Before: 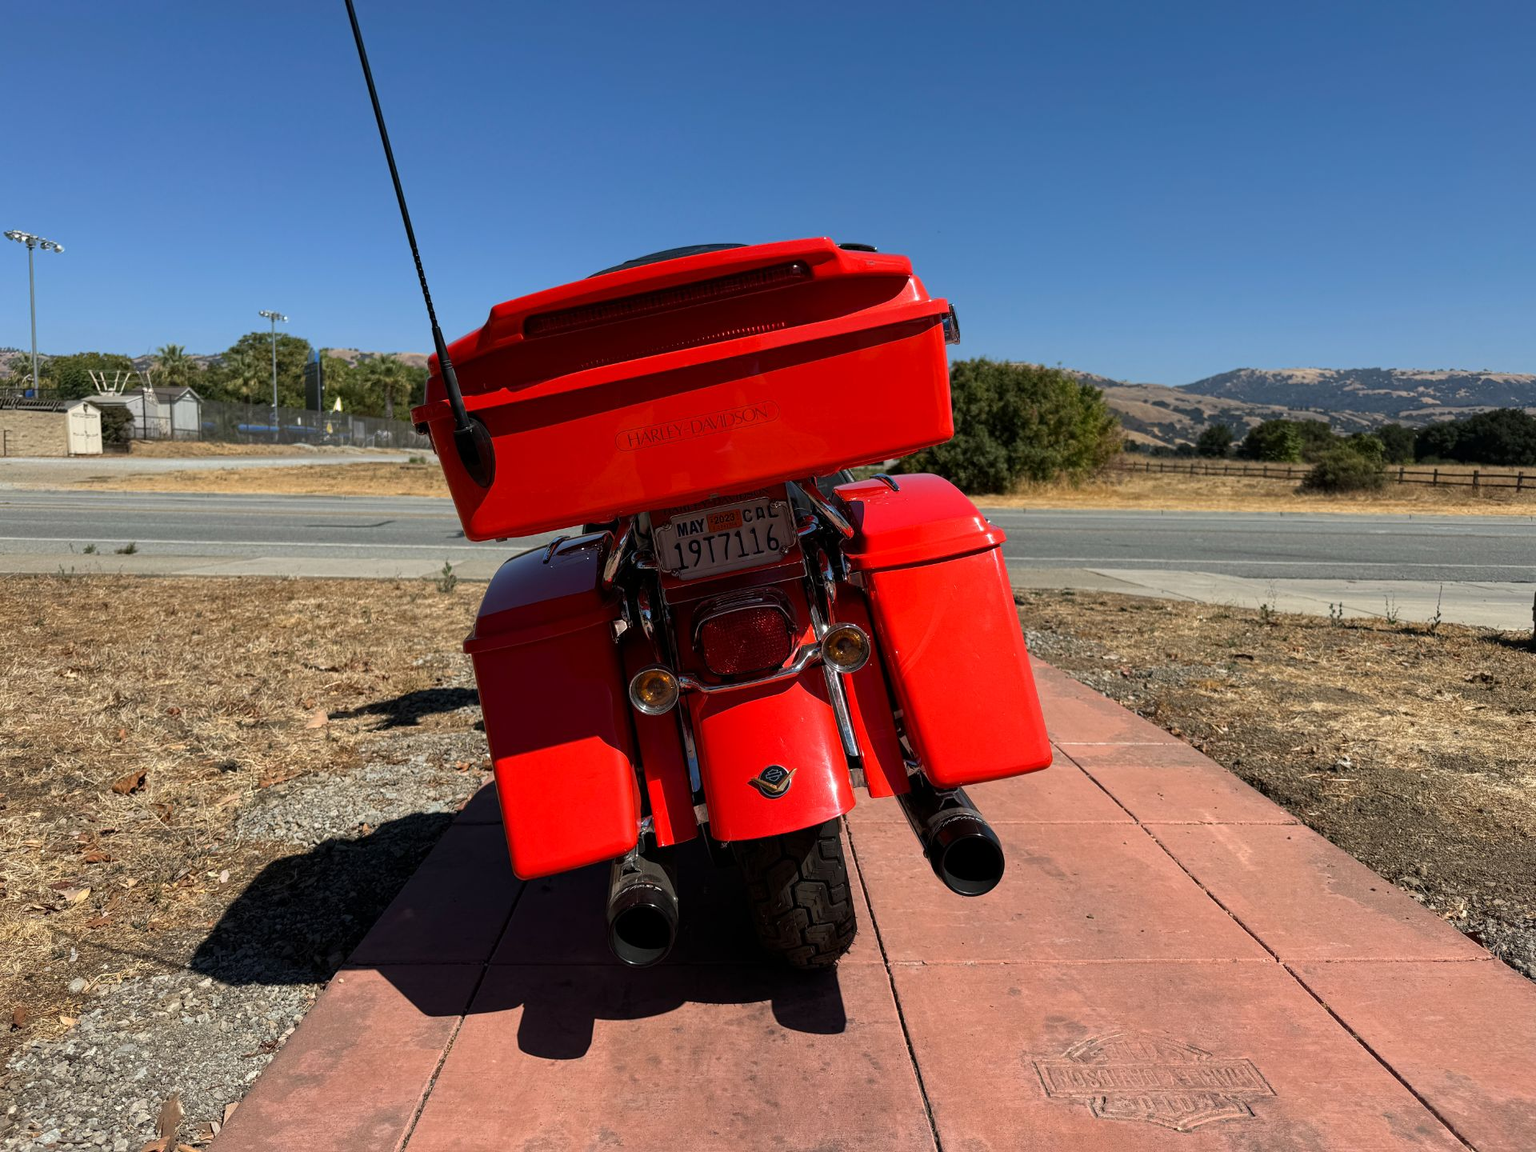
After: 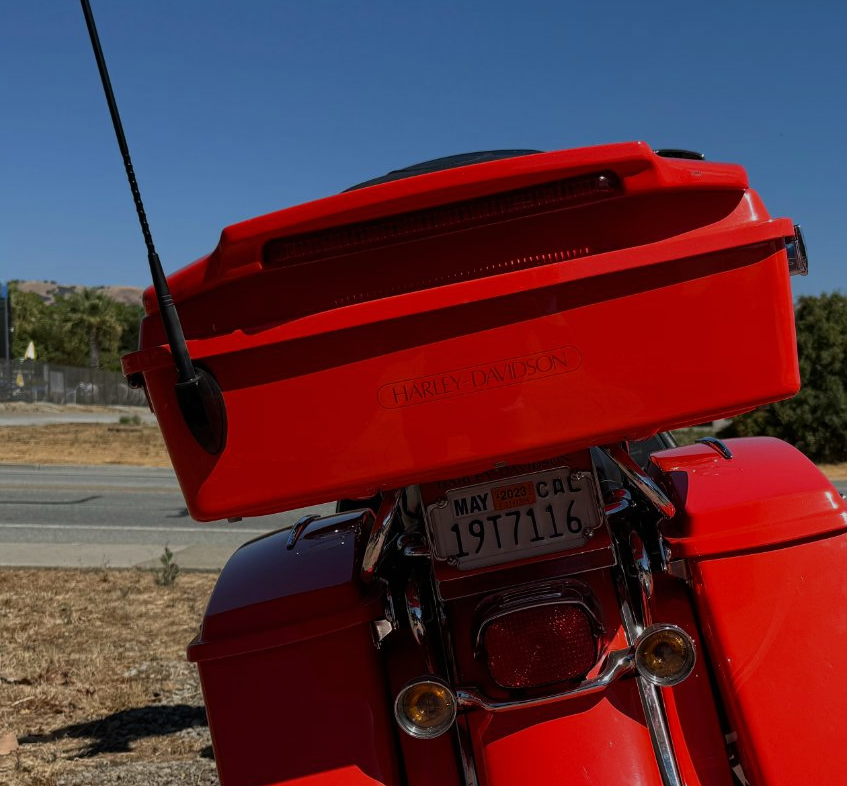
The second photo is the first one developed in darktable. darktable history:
exposure: black level correction 0, exposure -0.68 EV, compensate highlight preservation false
crop: left 20.424%, top 10.81%, right 35.44%, bottom 34.566%
